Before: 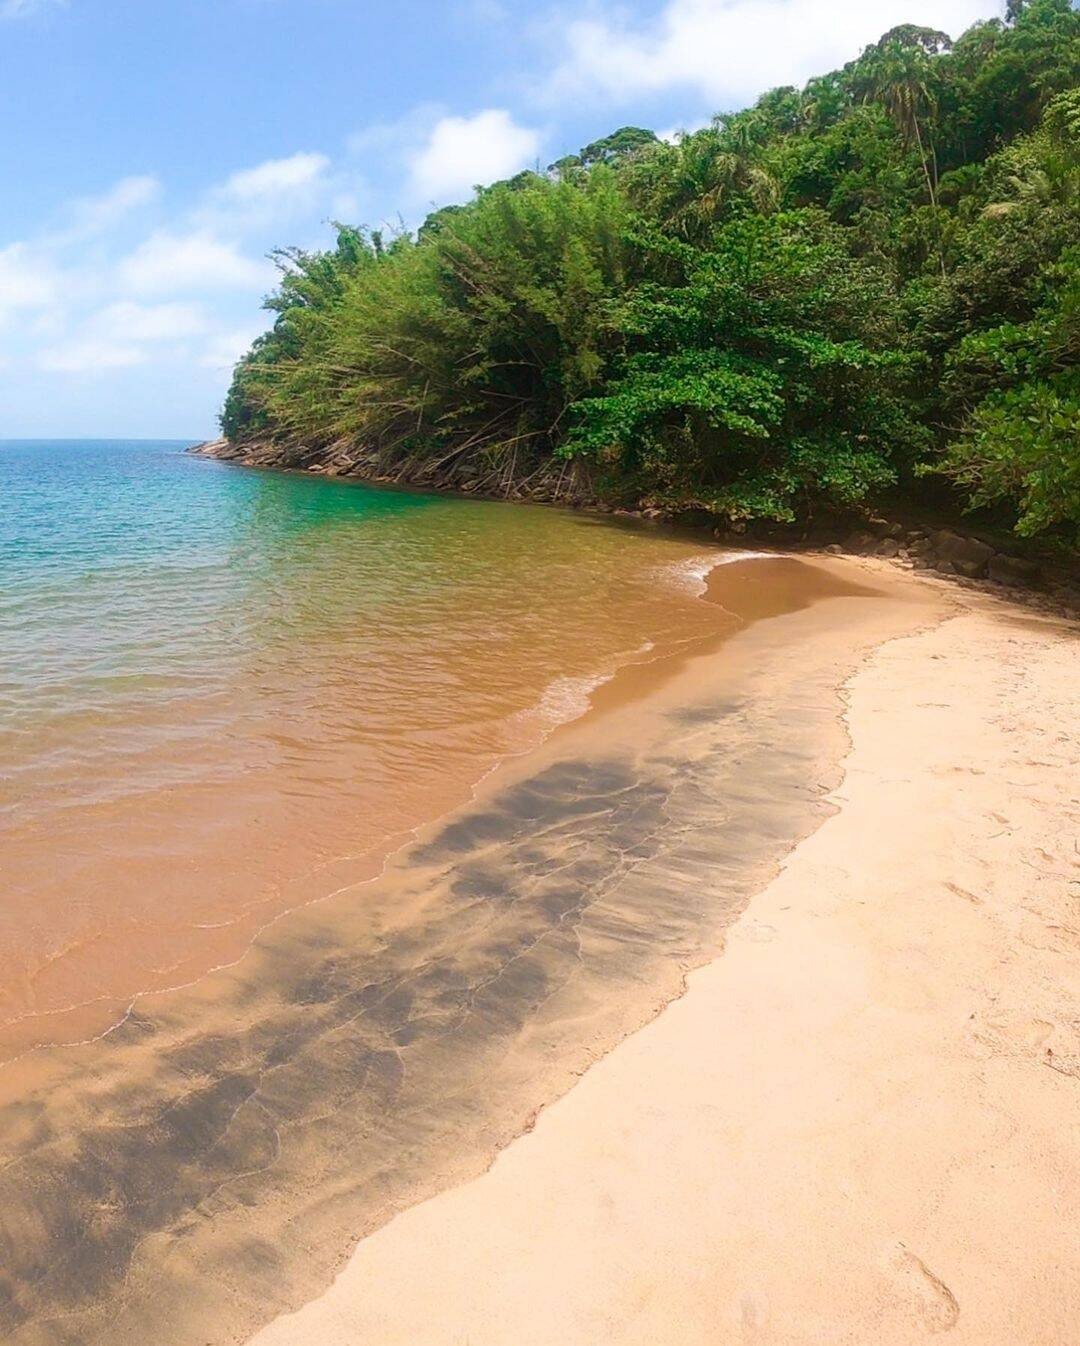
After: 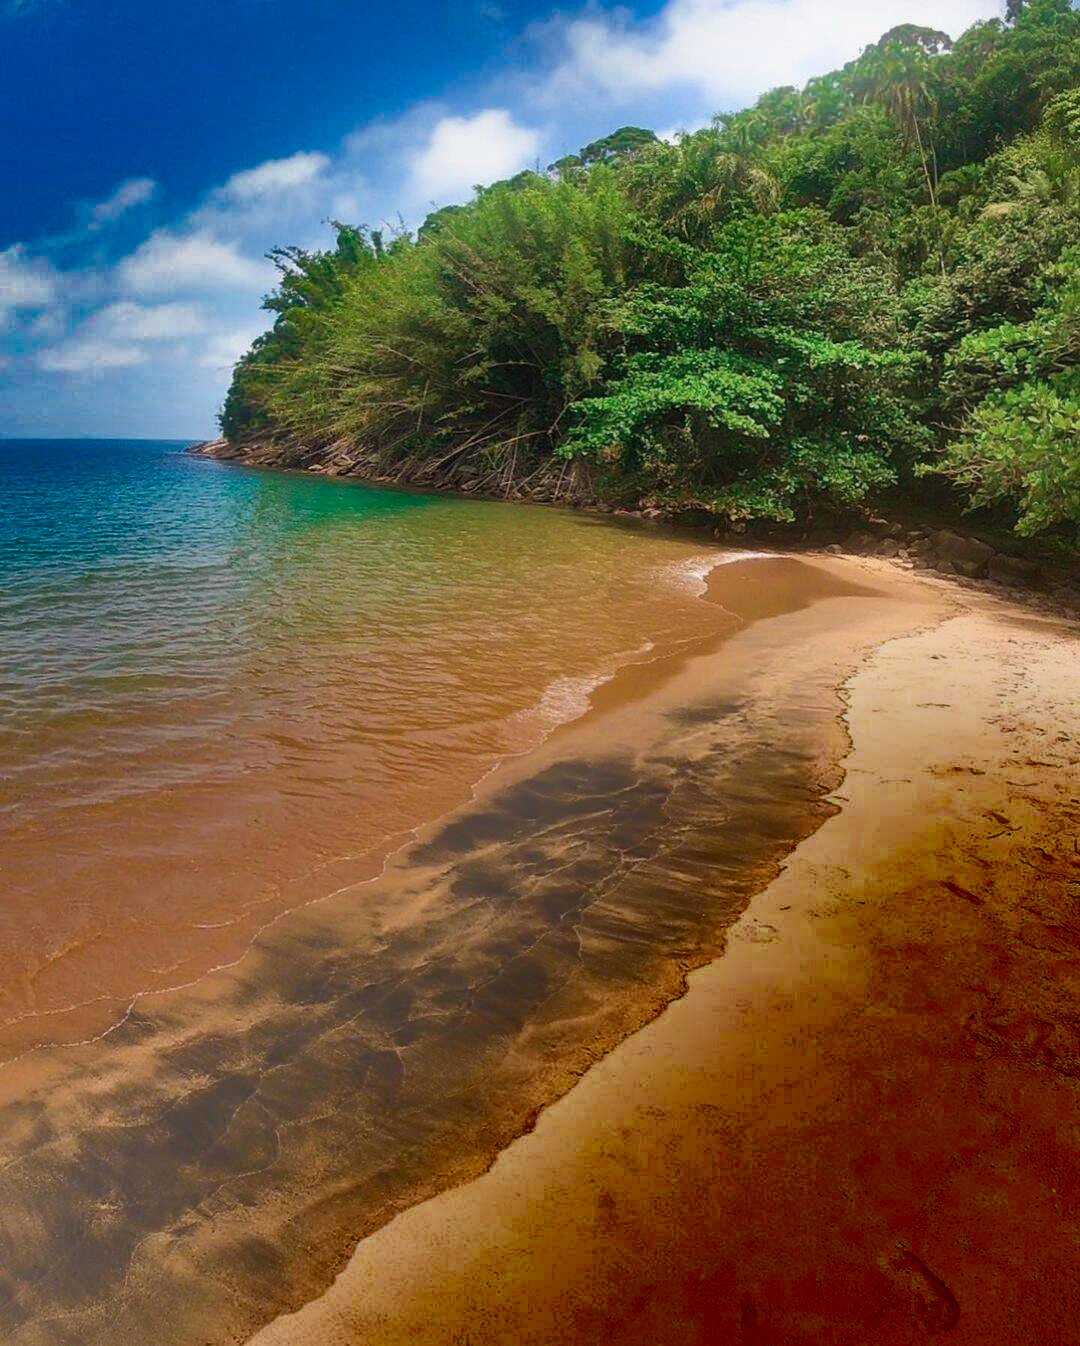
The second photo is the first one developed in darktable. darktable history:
bloom: size 16%, threshold 98%, strength 20%
shadows and highlights: radius 123.98, shadows 100, white point adjustment -3, highlights -100, highlights color adjustment 89.84%, soften with gaussian
